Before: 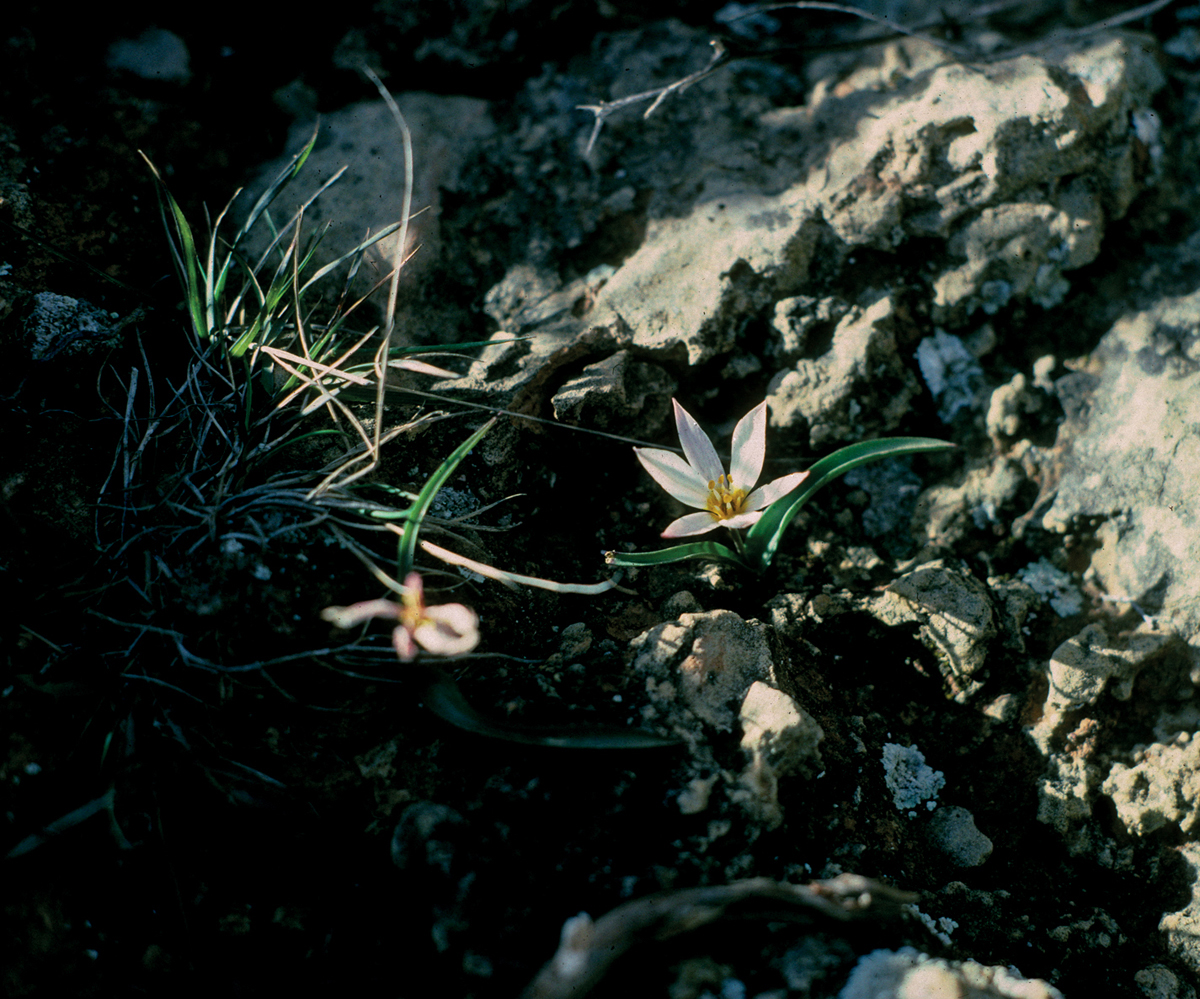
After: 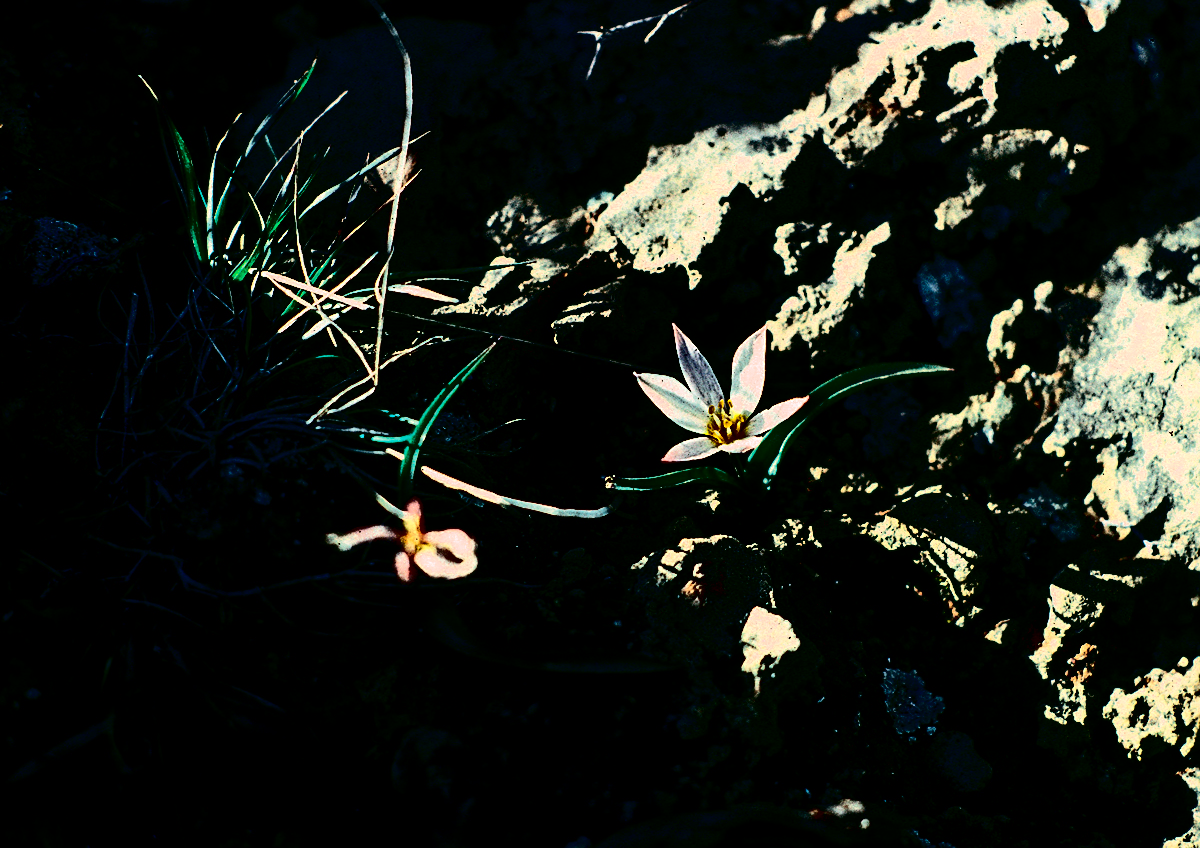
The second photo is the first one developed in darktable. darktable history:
contrast brightness saturation: contrast 0.767, brightness -0.985, saturation 0.995
crop: top 7.601%, bottom 7.479%
exposure: black level correction -0.014, exposure -0.194 EV, compensate highlight preservation false
sharpen: amount 0.745
color balance rgb: perceptual saturation grading › global saturation 0.323%, perceptual brilliance grading › global brilliance -5.346%, perceptual brilliance grading › highlights 25.055%, perceptual brilliance grading › mid-tones 7.457%, perceptual brilliance grading › shadows -4.696%
color zones: curves: ch0 [(0, 0.5) (0.125, 0.4) (0.25, 0.5) (0.375, 0.4) (0.5, 0.4) (0.625, 0.35) (0.75, 0.35) (0.875, 0.5)]; ch1 [(0, 0.35) (0.125, 0.45) (0.25, 0.35) (0.375, 0.35) (0.5, 0.35) (0.625, 0.35) (0.75, 0.45) (0.875, 0.35)]; ch2 [(0, 0.6) (0.125, 0.5) (0.25, 0.5) (0.375, 0.6) (0.5, 0.6) (0.625, 0.5) (0.75, 0.5) (0.875, 0.5)]
